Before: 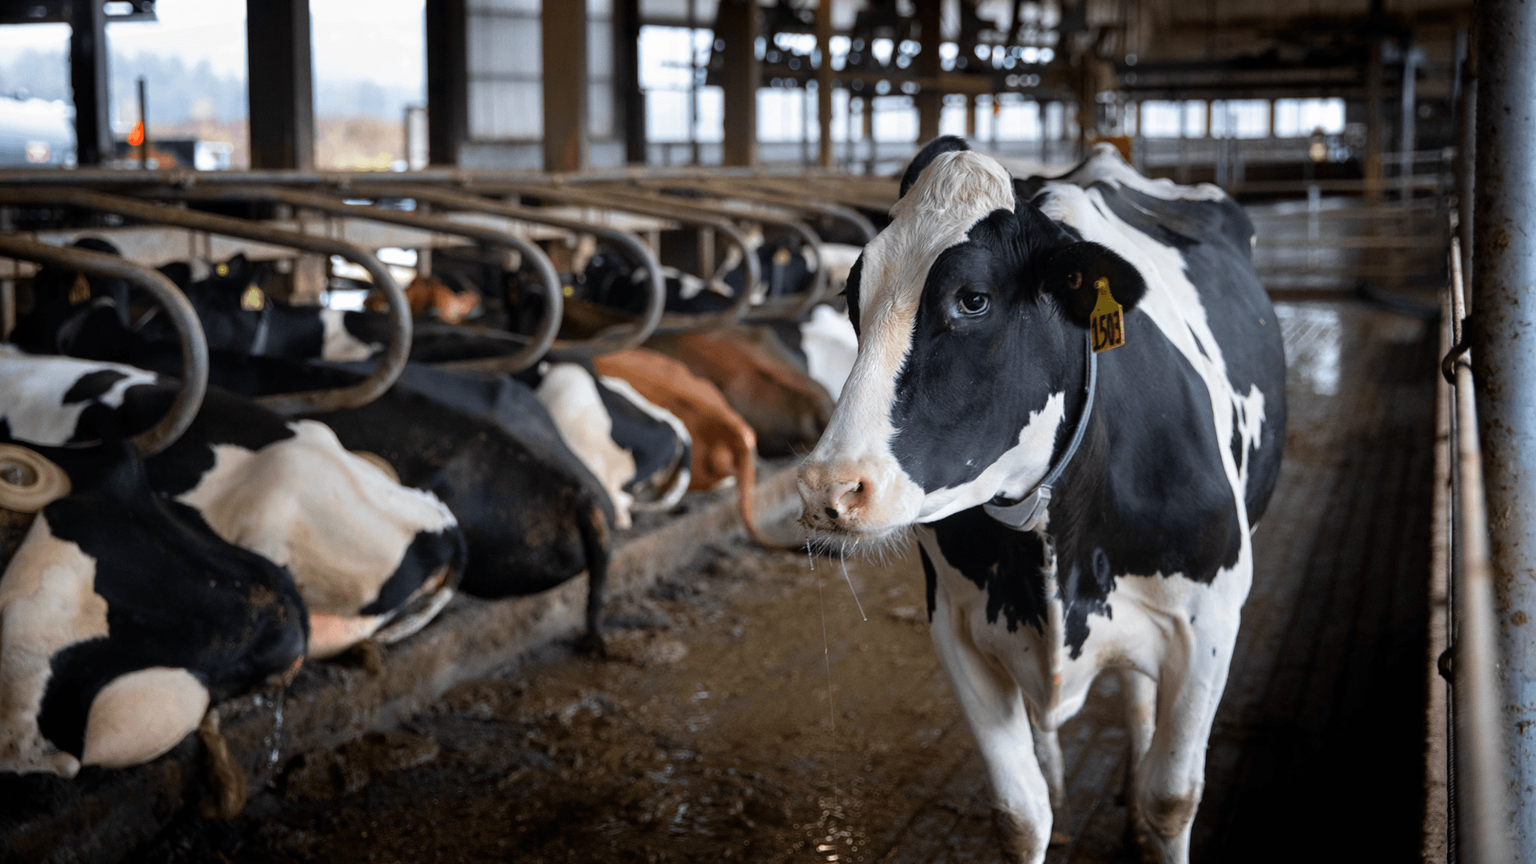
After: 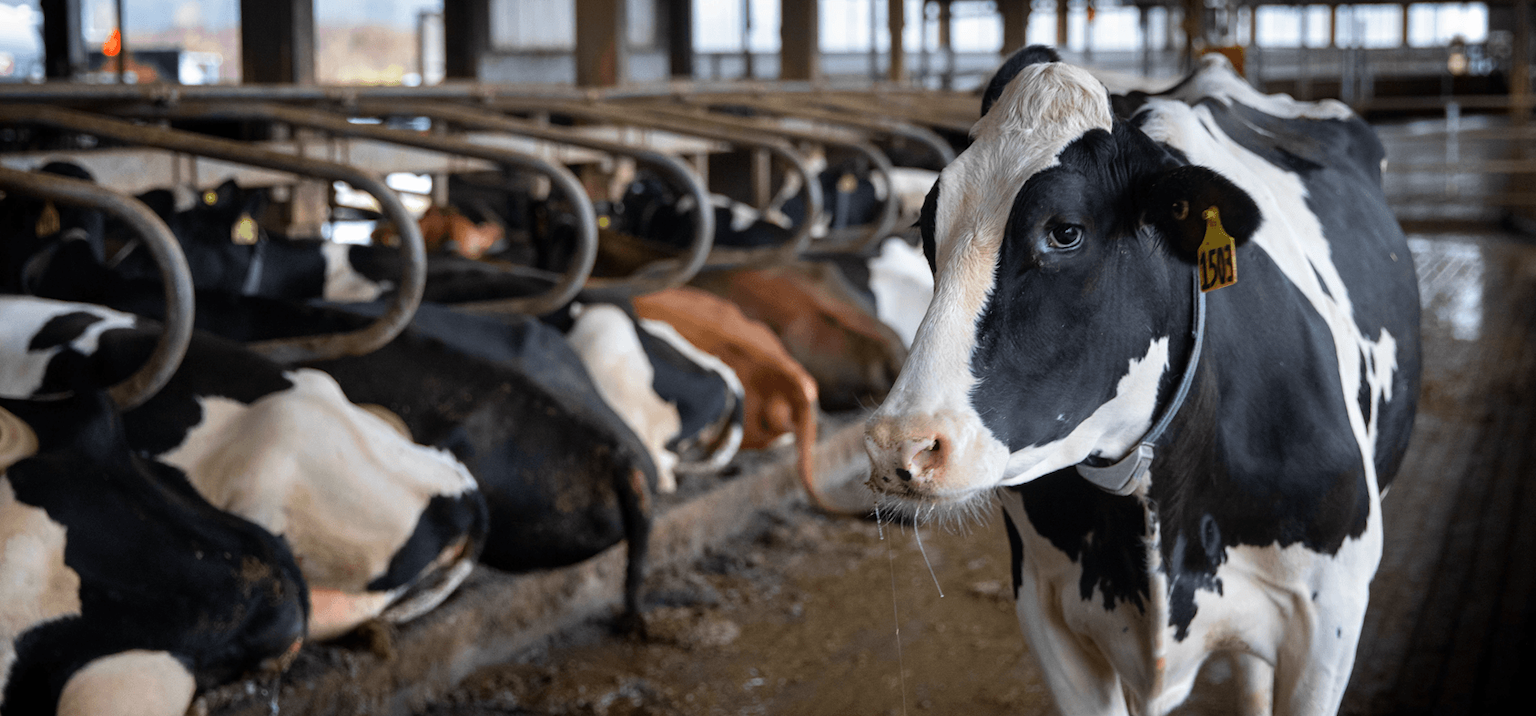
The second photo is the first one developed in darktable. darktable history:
crop and rotate: left 2.474%, top 11.191%, right 9.629%, bottom 15.855%
